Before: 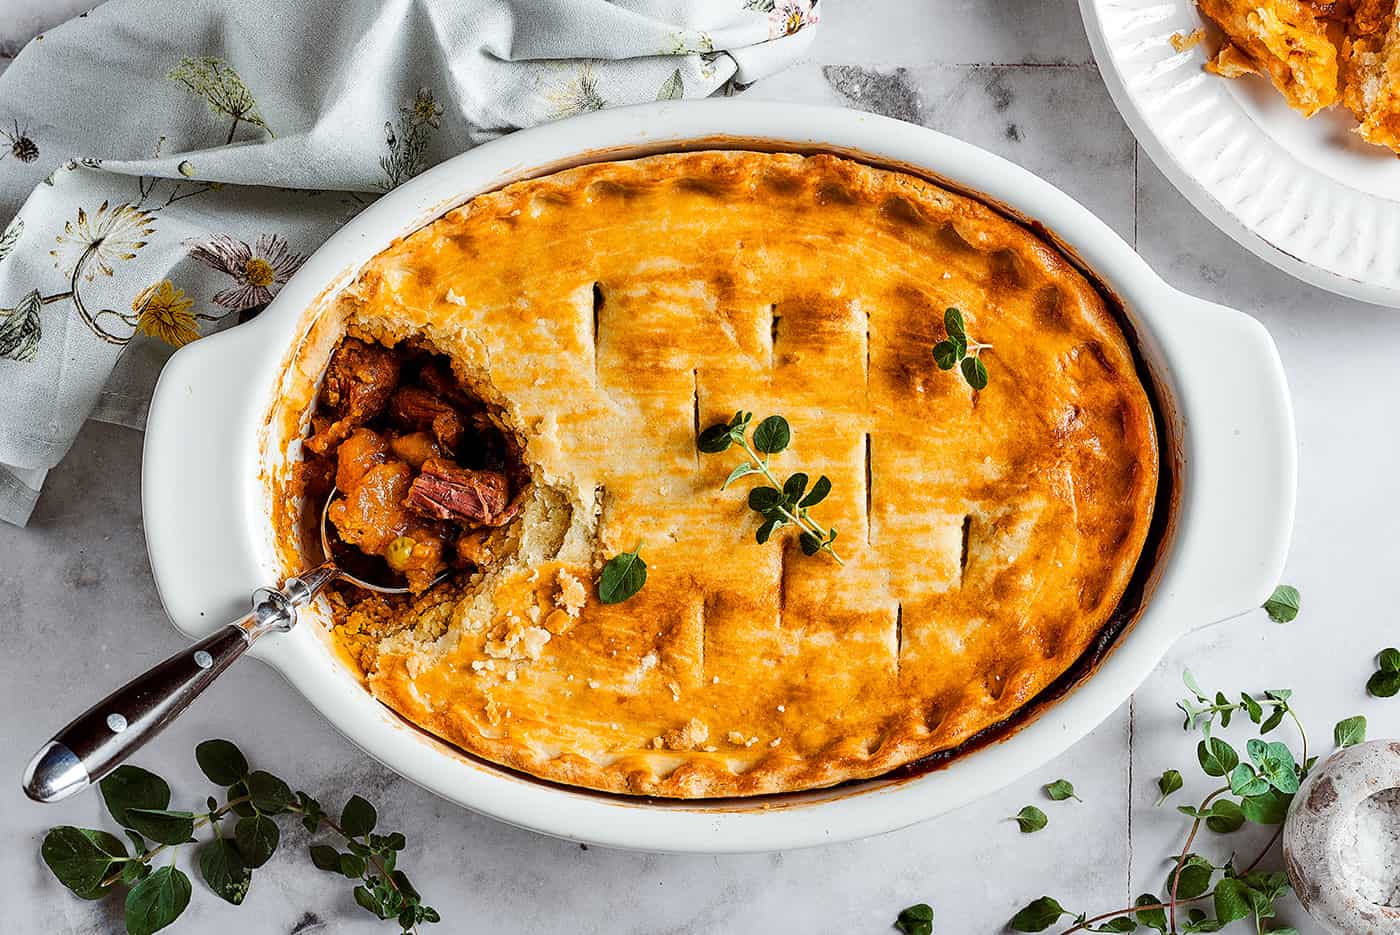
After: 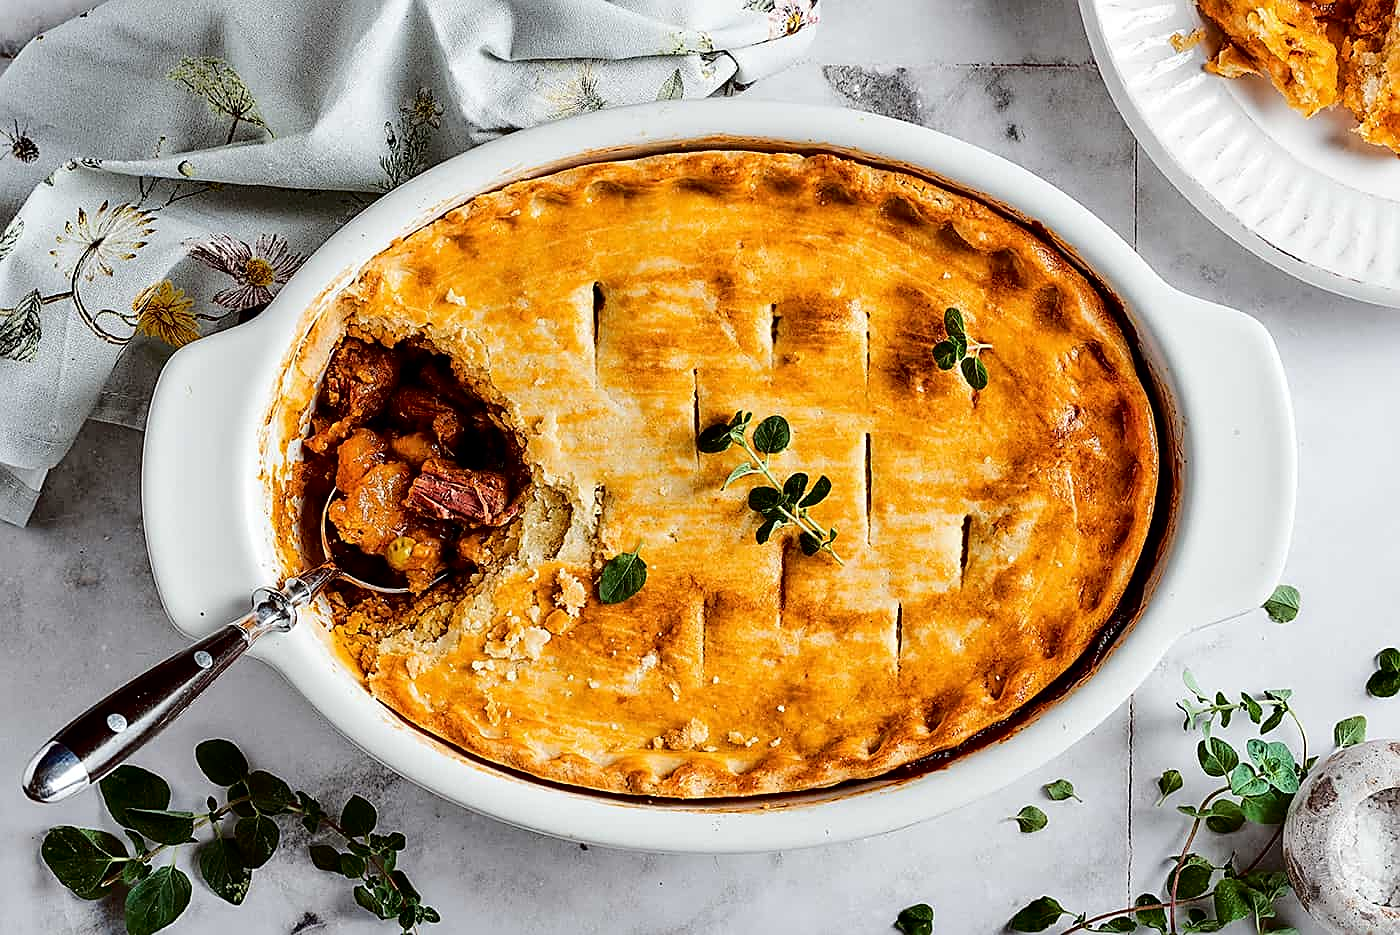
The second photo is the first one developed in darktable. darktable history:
fill light: exposure -2 EV, width 8.6
sharpen: on, module defaults
